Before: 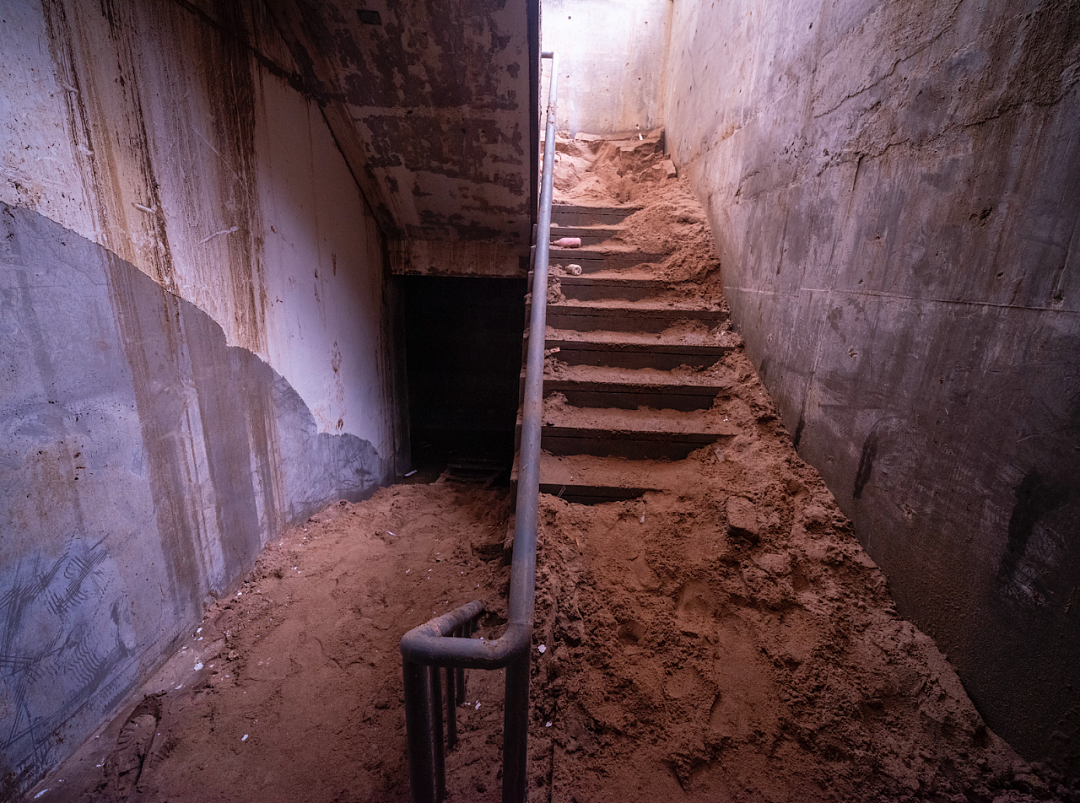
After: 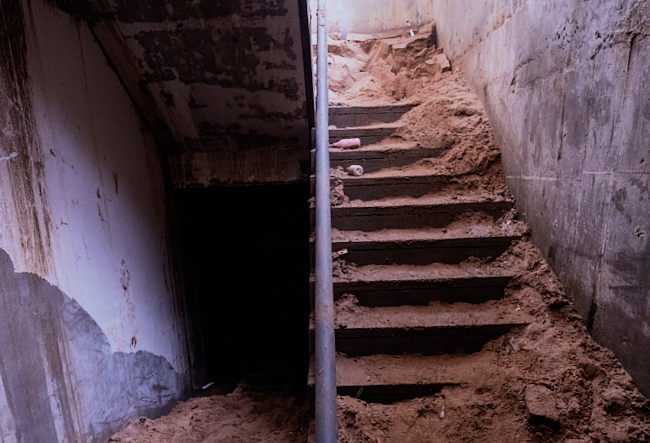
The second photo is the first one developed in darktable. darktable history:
filmic rgb: black relative exposure -7.5 EV, white relative exposure 5 EV, hardness 3.31, contrast 1.3, contrast in shadows safe
rotate and perspective: rotation -4.25°, automatic cropping off
white balance: red 0.925, blue 1.046
crop: left 20.932%, top 15.471%, right 21.848%, bottom 34.081%
